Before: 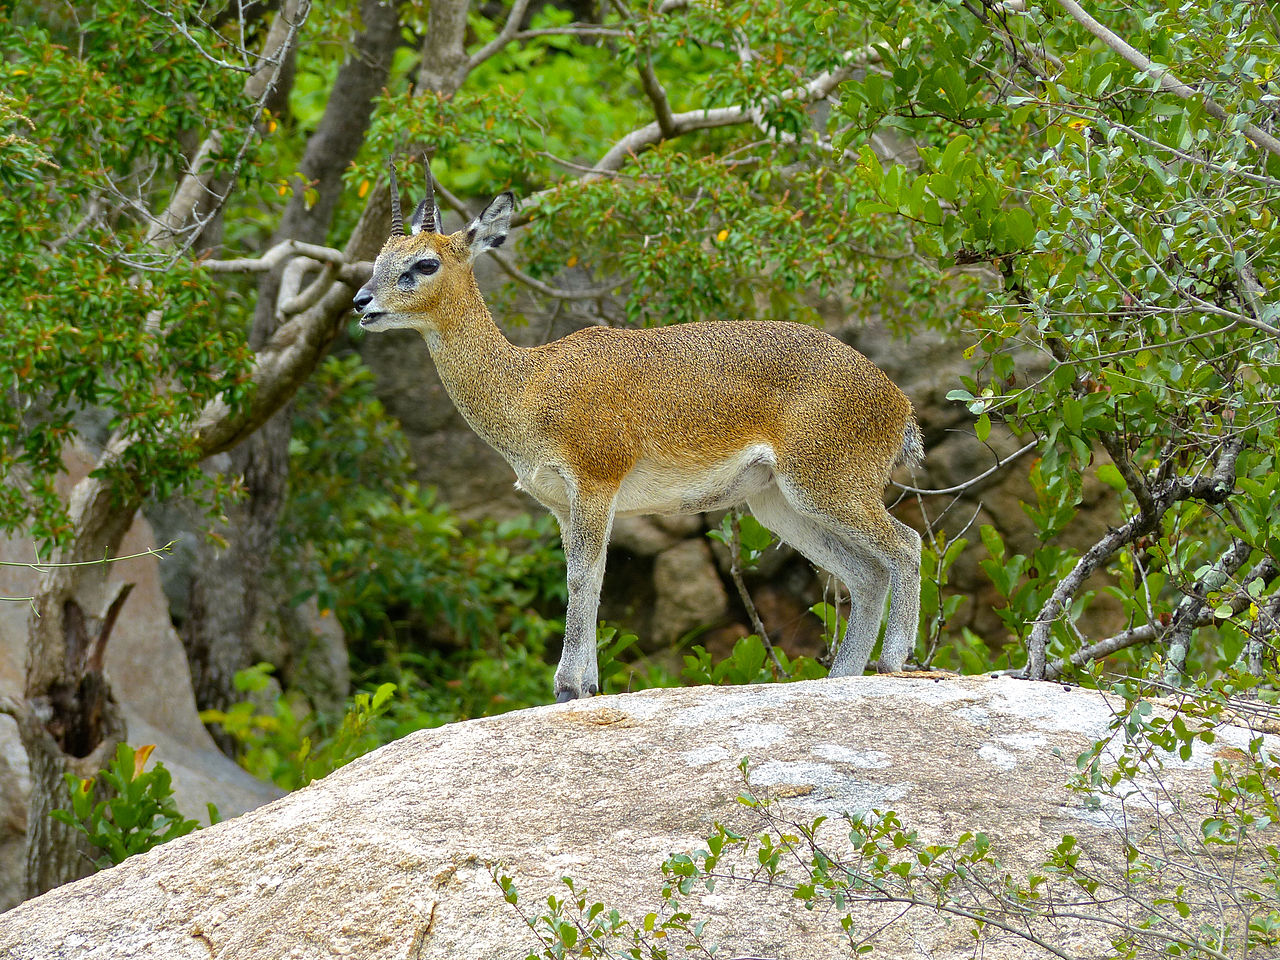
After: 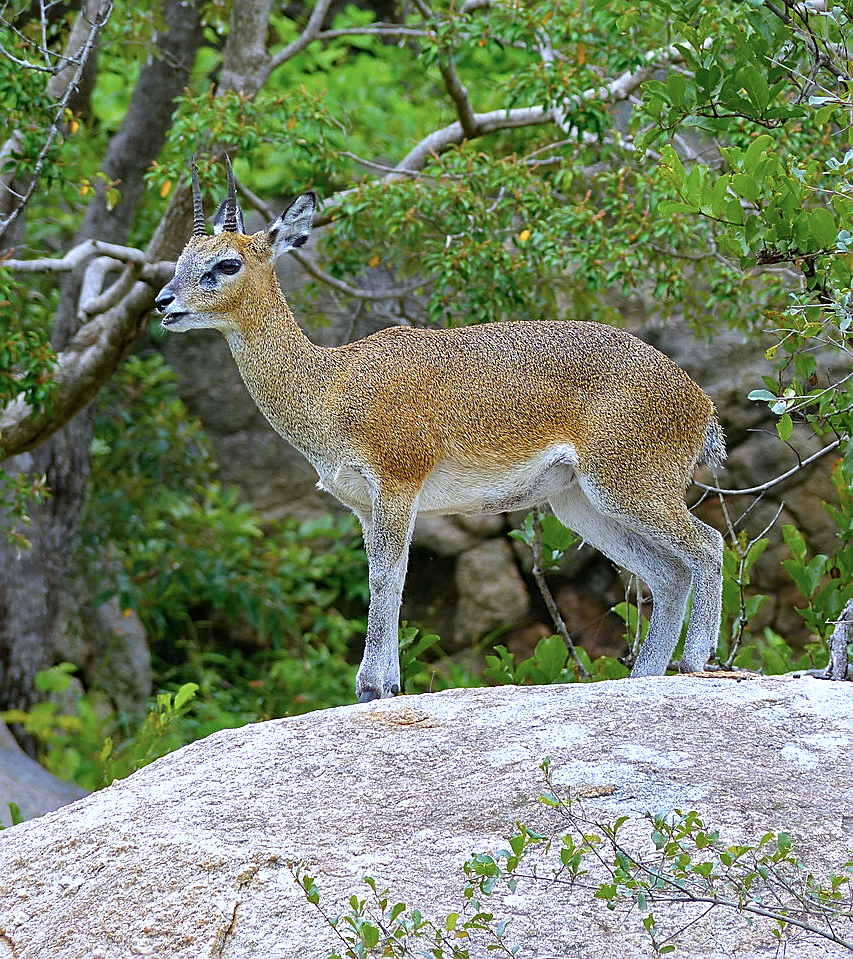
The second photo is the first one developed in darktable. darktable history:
color calibration: illuminant as shot in camera, x 0.377, y 0.392, temperature 4169.3 K, saturation algorithm version 1 (2020)
sharpen: on, module defaults
crop and rotate: left 15.546%, right 17.787%
